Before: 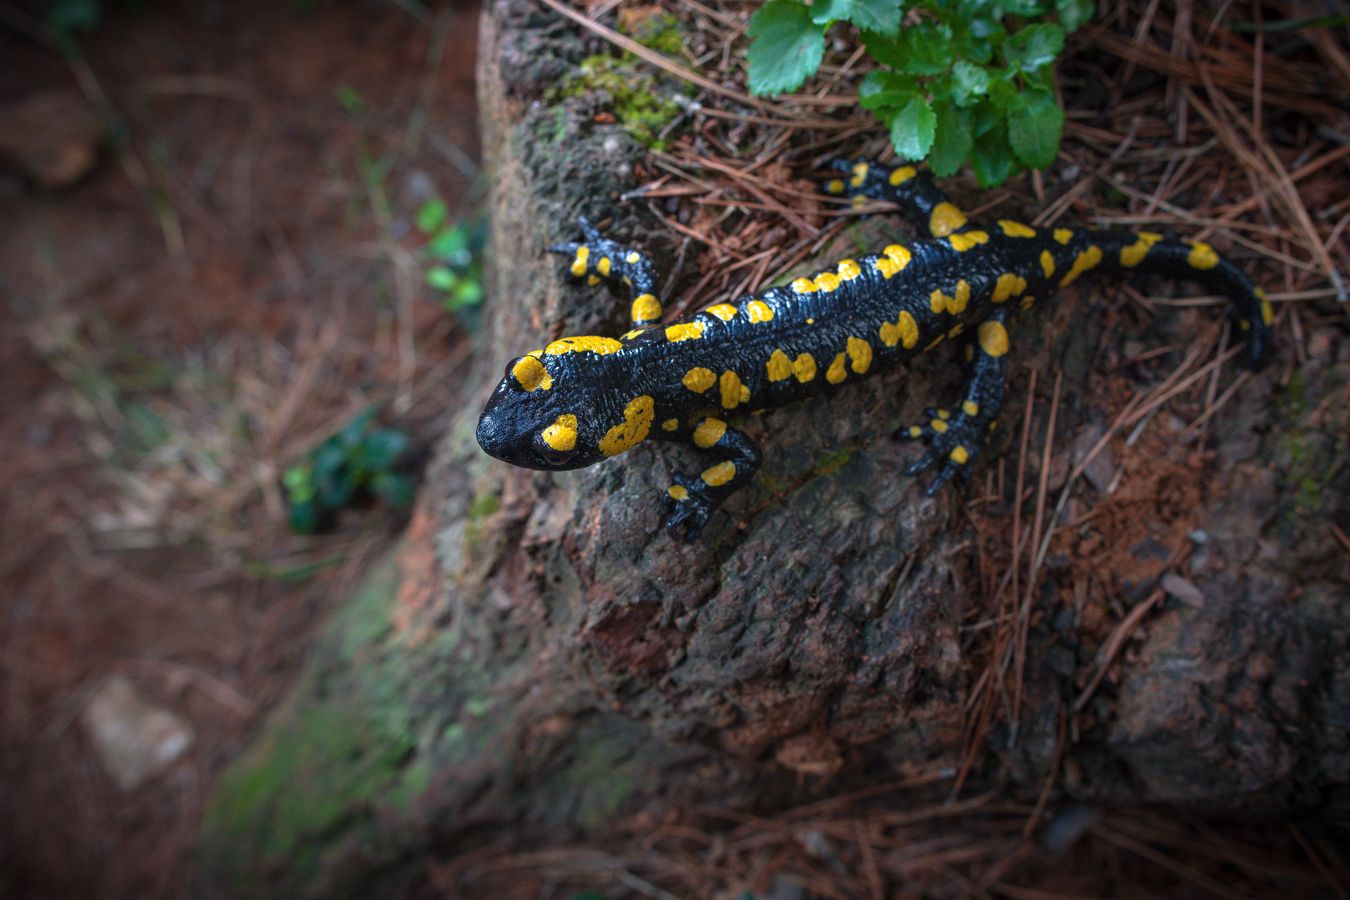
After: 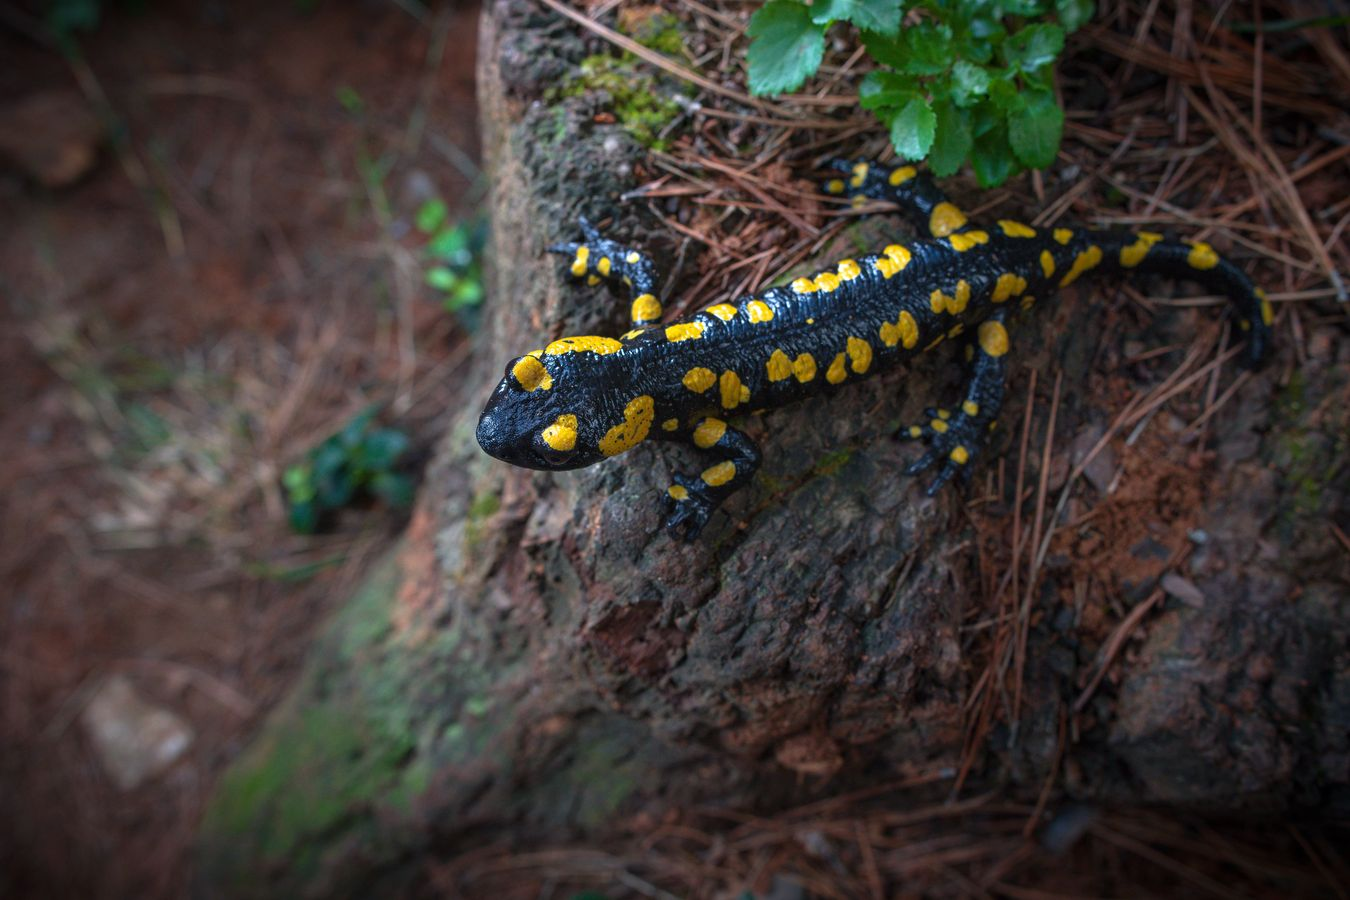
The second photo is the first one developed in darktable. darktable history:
shadows and highlights: shadows -21.97, highlights 98.5, soften with gaussian
